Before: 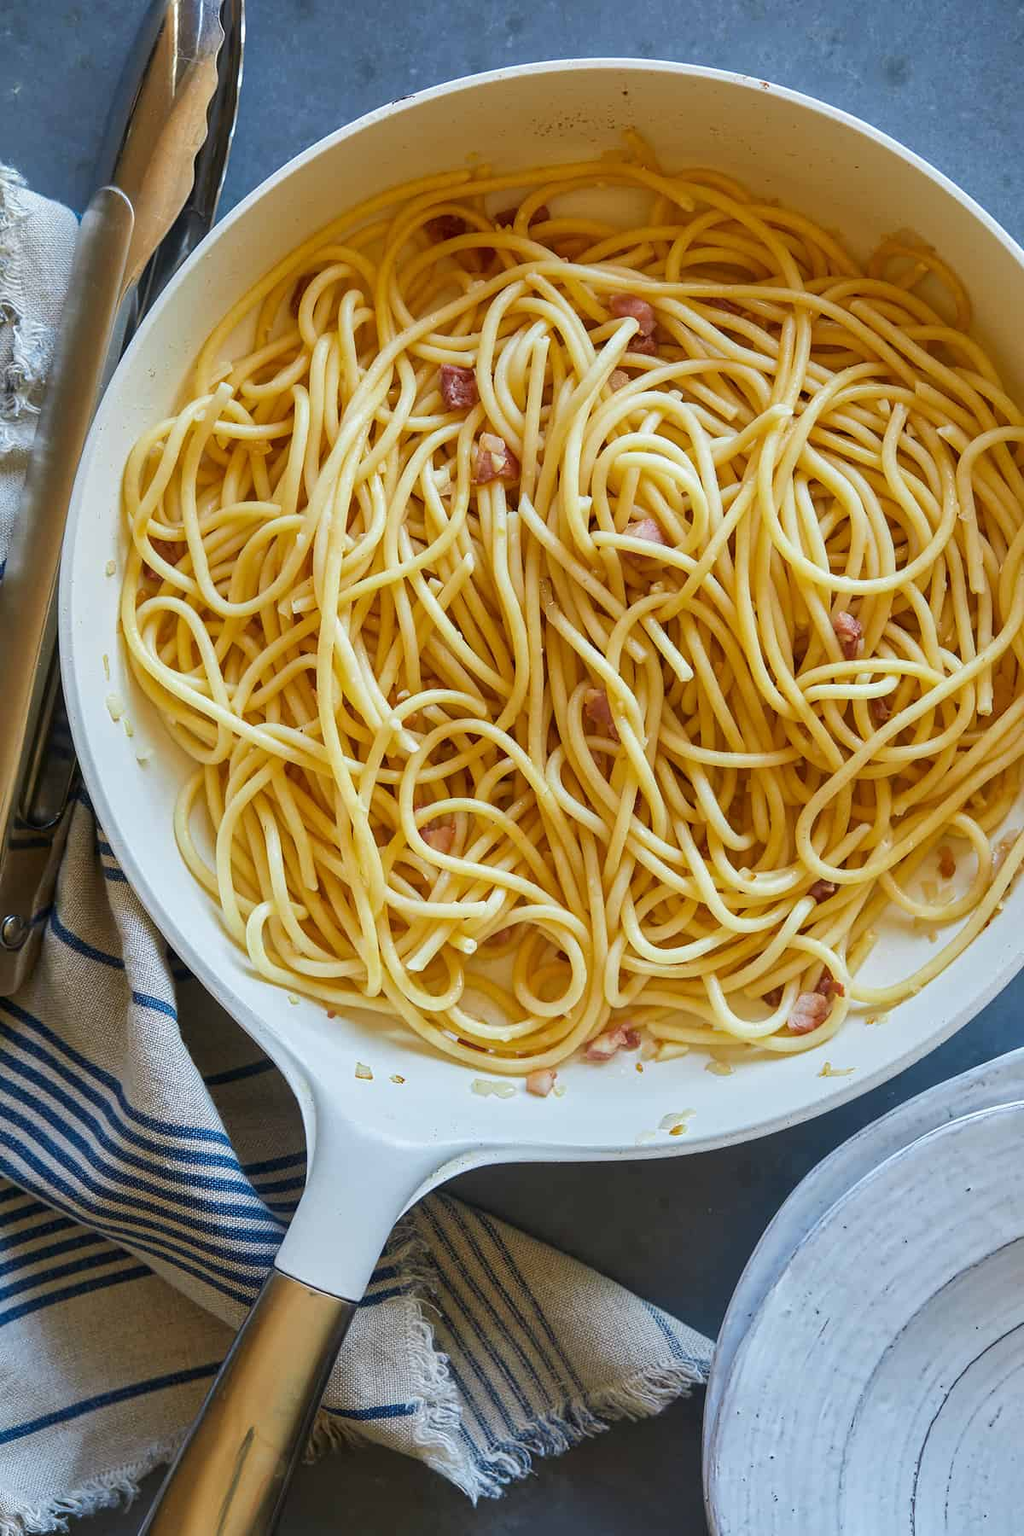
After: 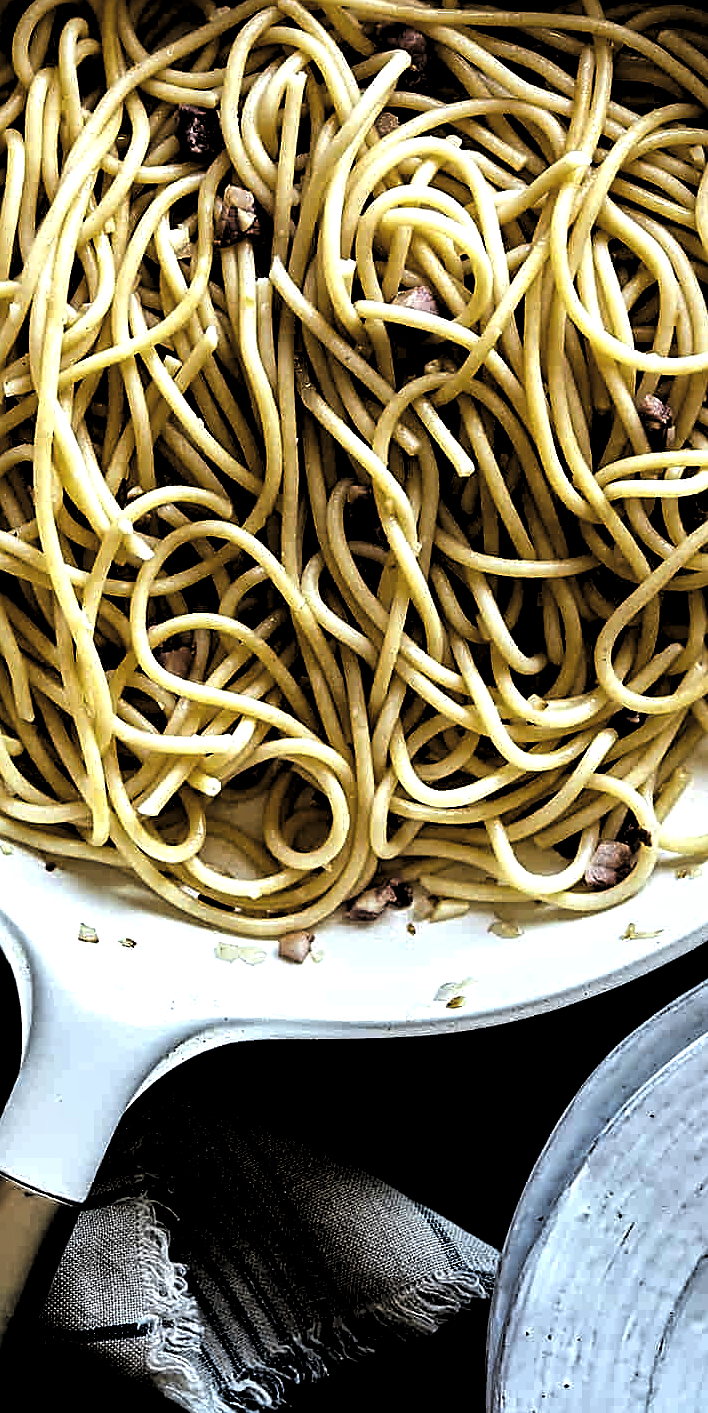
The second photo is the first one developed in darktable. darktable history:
levels: levels [0.514, 0.759, 1]
local contrast: mode bilateral grid, contrast 19, coarseness 51, detail 119%, midtone range 0.2
crop and rotate: left 28.221%, top 17.938%, right 12.7%, bottom 3.55%
exposure: black level correction 0, exposure 0.697 EV, compensate exposure bias true, compensate highlight preservation false
sharpen: on, module defaults
